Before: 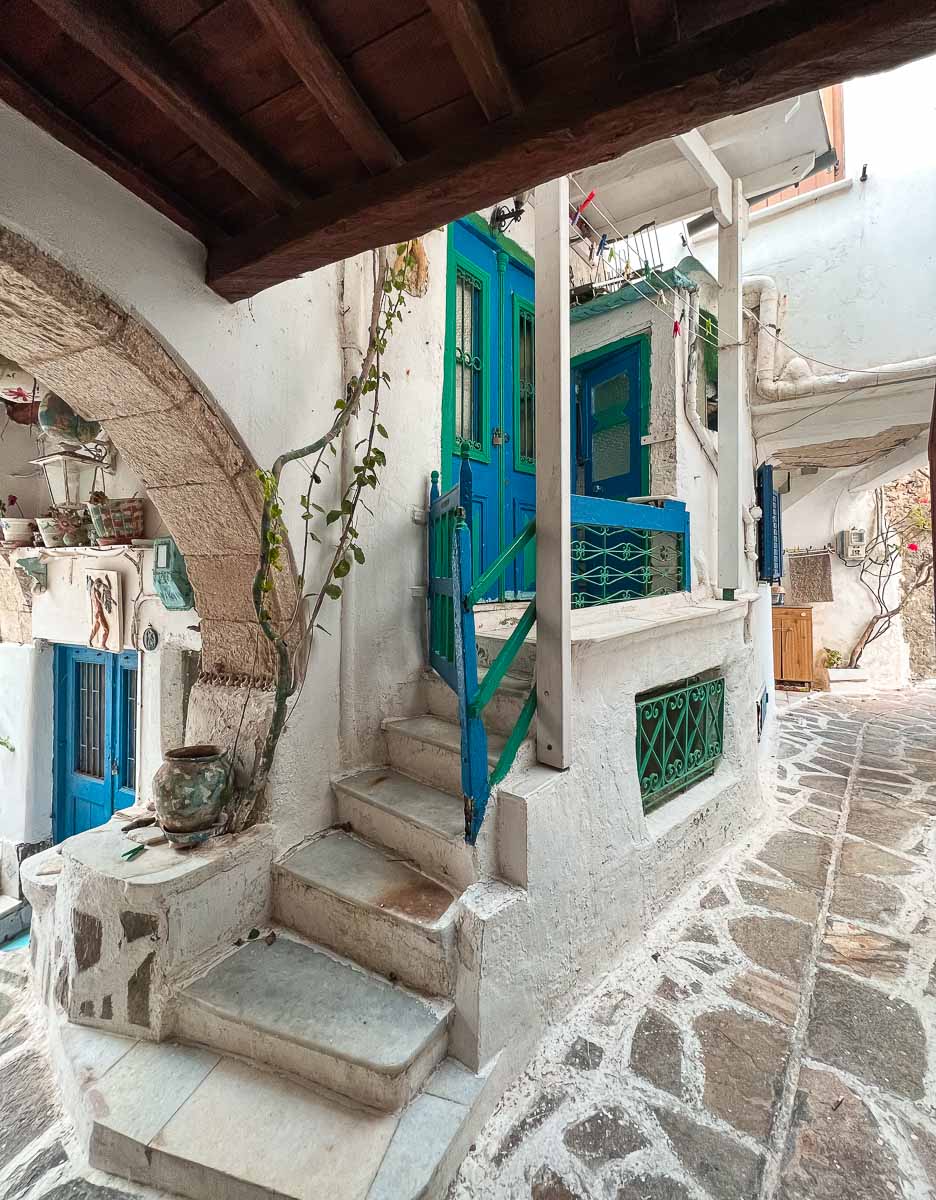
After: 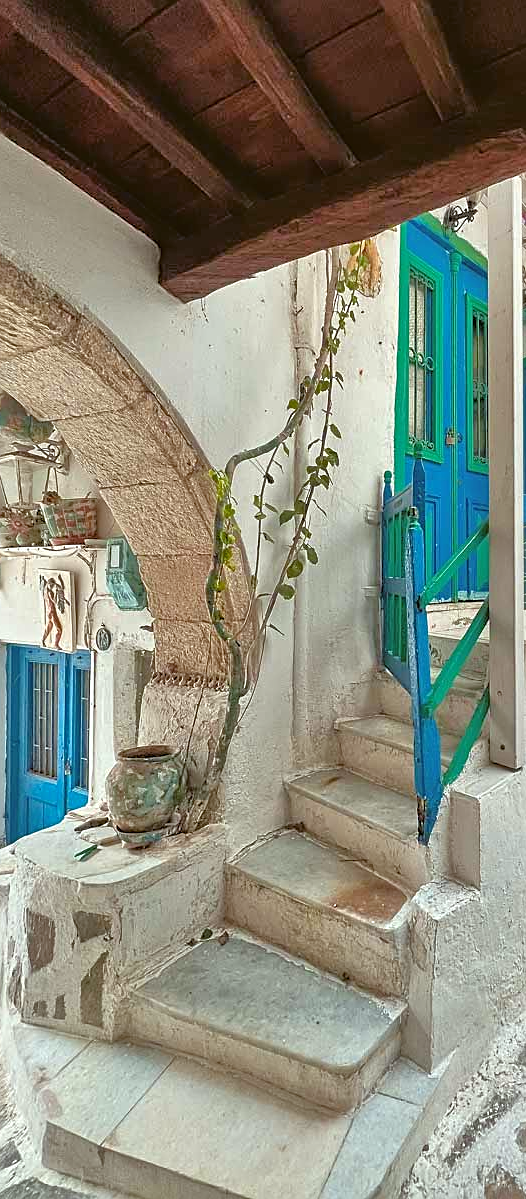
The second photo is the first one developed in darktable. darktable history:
sharpen: on, module defaults
exposure: exposure 0.178 EV, compensate exposure bias true, compensate highlight preservation false
color balance: lift [1.004, 1.002, 1.002, 0.998], gamma [1, 1.007, 1.002, 0.993], gain [1, 0.977, 1.013, 1.023], contrast -3.64%
crop: left 5.114%, right 38.589%
shadows and highlights: shadows 25, white point adjustment -3, highlights -30
color balance rgb: global vibrance 6.81%, saturation formula JzAzBz (2021)
color correction: highlights b* 3
tone equalizer: -7 EV 0.15 EV, -6 EV 0.6 EV, -5 EV 1.15 EV, -4 EV 1.33 EV, -3 EV 1.15 EV, -2 EV 0.6 EV, -1 EV 0.15 EV, mask exposure compensation -0.5 EV
